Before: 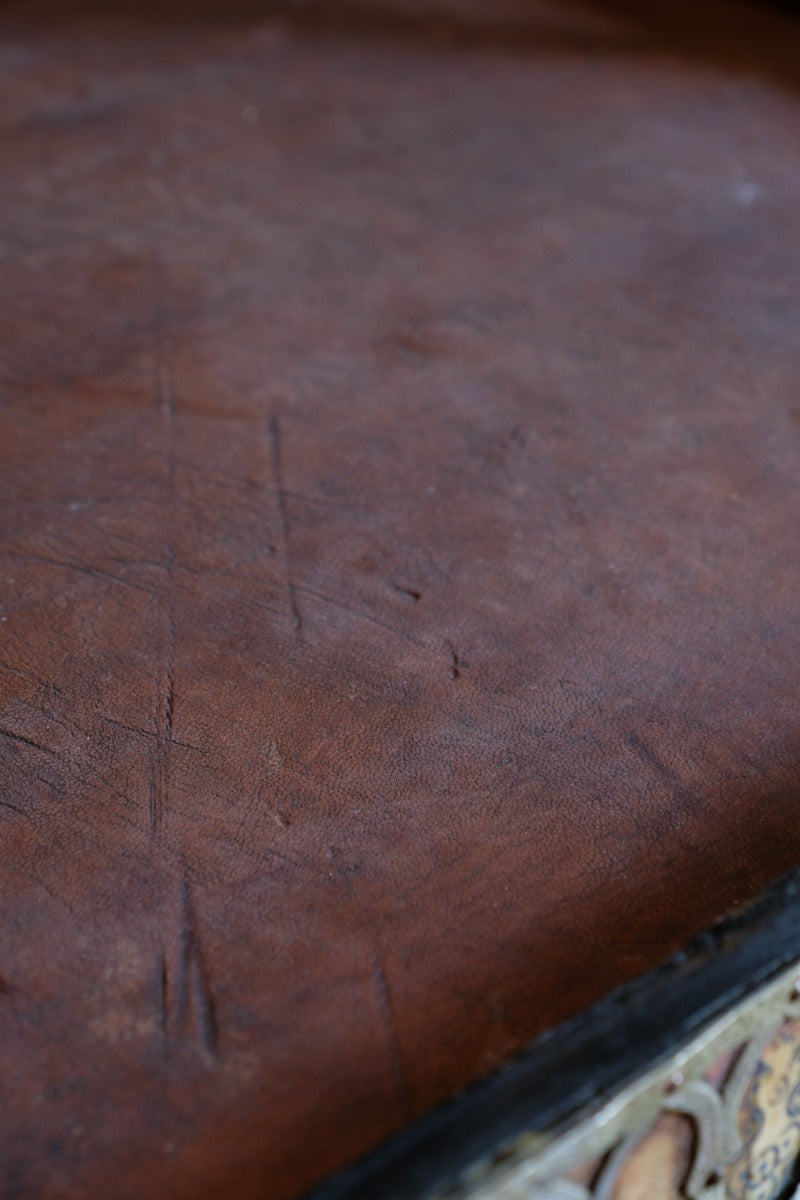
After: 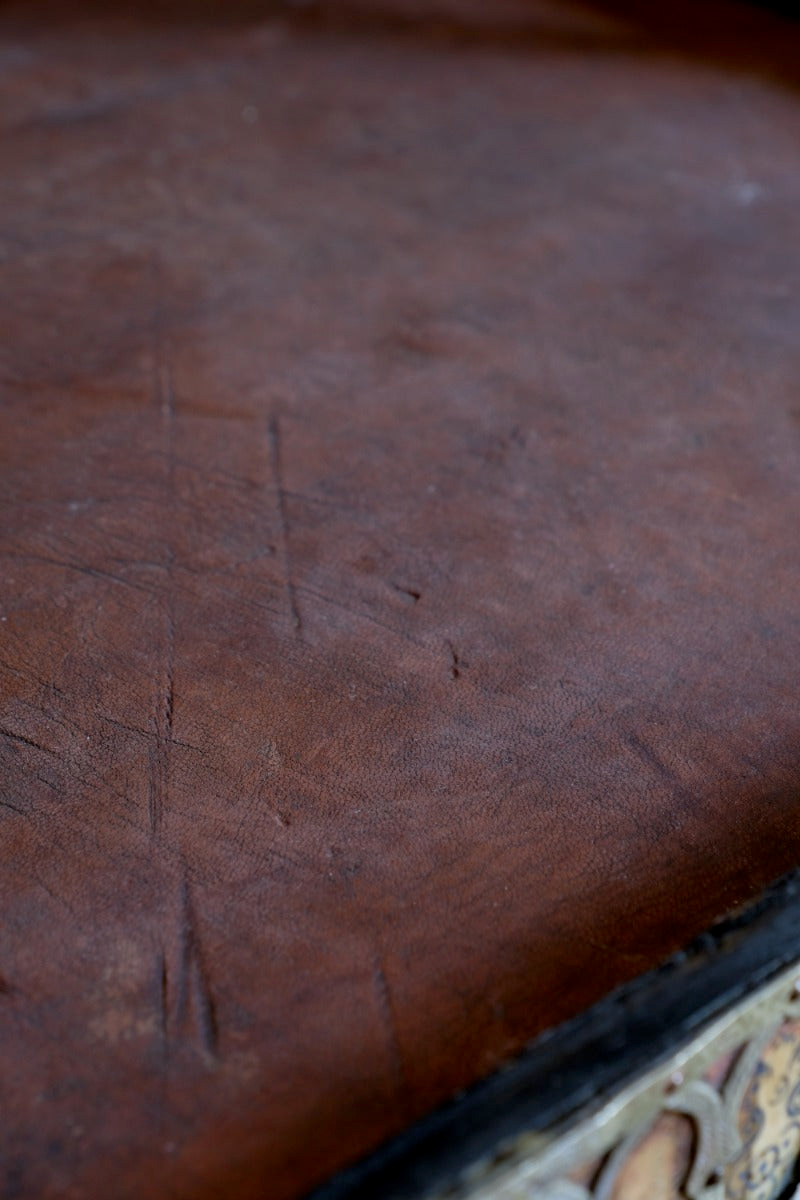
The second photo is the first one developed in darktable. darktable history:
exposure: black level correction 0.005, exposure 0.006 EV, compensate highlight preservation false
